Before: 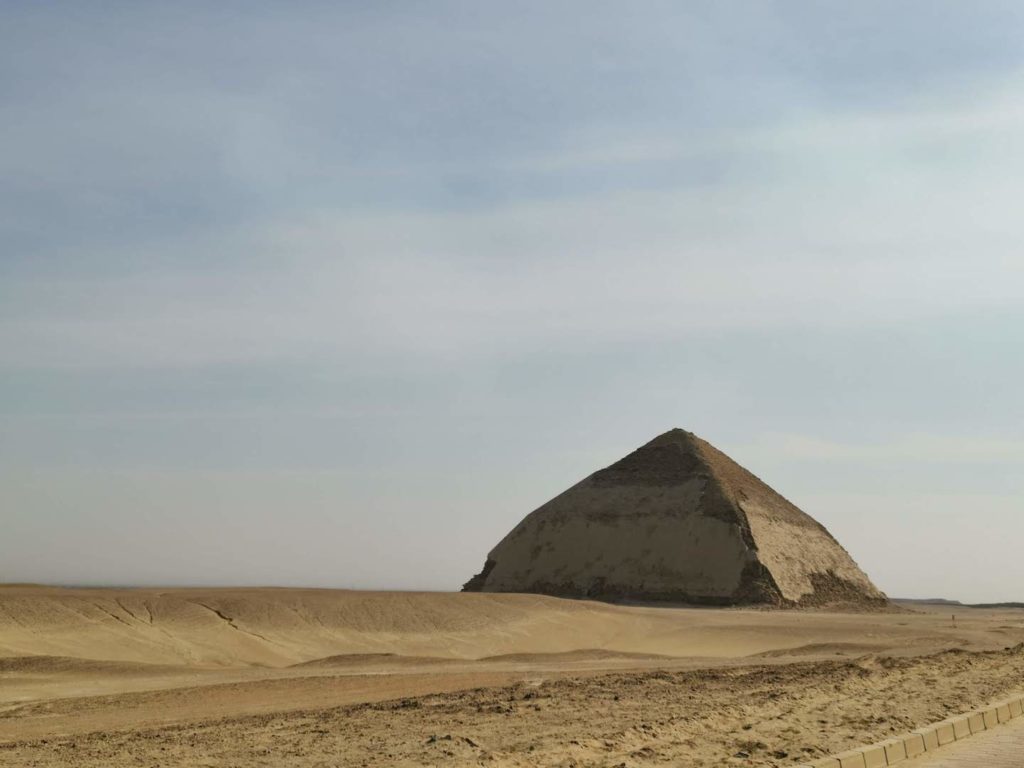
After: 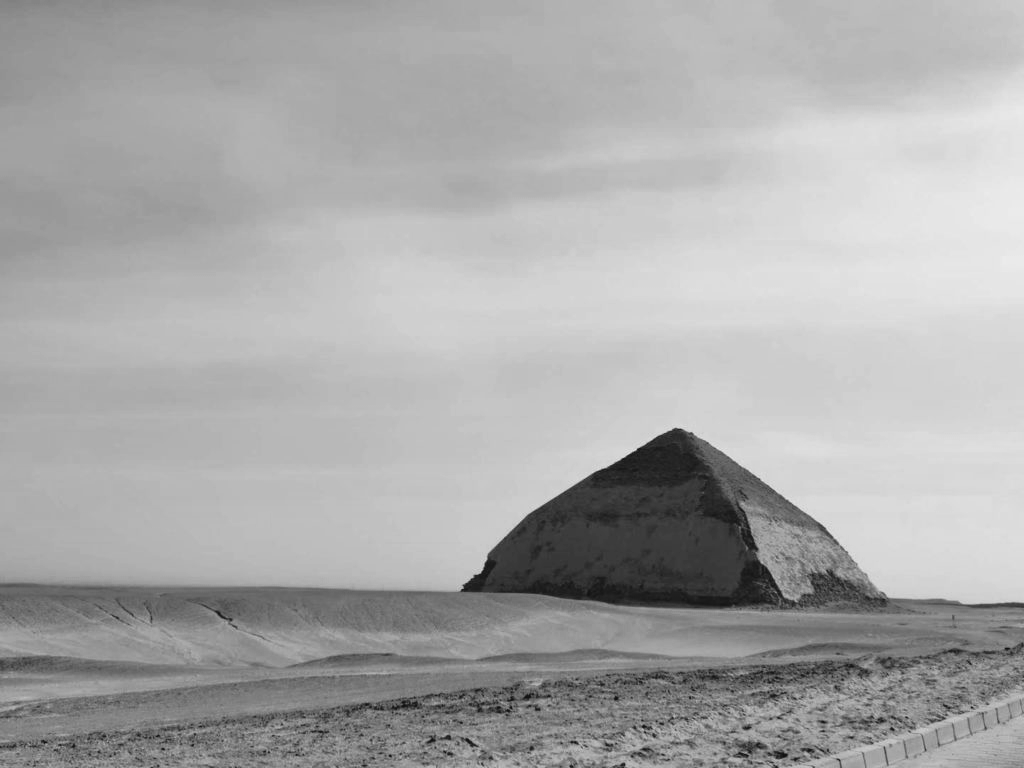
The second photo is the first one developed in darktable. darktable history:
monochrome: on, module defaults
tone curve: curves: ch0 [(0, 0) (0.003, 0.047) (0.011, 0.047) (0.025, 0.047) (0.044, 0.049) (0.069, 0.051) (0.1, 0.062) (0.136, 0.086) (0.177, 0.125) (0.224, 0.178) (0.277, 0.246) (0.335, 0.324) (0.399, 0.407) (0.468, 0.48) (0.543, 0.57) (0.623, 0.675) (0.709, 0.772) (0.801, 0.876) (0.898, 0.963) (1, 1)], preserve colors none
color zones: curves: ch0 [(0, 0.5) (0.125, 0.4) (0.25, 0.5) (0.375, 0.4) (0.5, 0.4) (0.625, 0.35) (0.75, 0.35) (0.875, 0.5)]; ch1 [(0, 0.35) (0.125, 0.45) (0.25, 0.35) (0.375, 0.35) (0.5, 0.35) (0.625, 0.35) (0.75, 0.45) (0.875, 0.35)]; ch2 [(0, 0.6) (0.125, 0.5) (0.25, 0.5) (0.375, 0.6) (0.5, 0.6) (0.625, 0.5) (0.75, 0.5) (0.875, 0.5)]
exposure: compensate highlight preservation false
